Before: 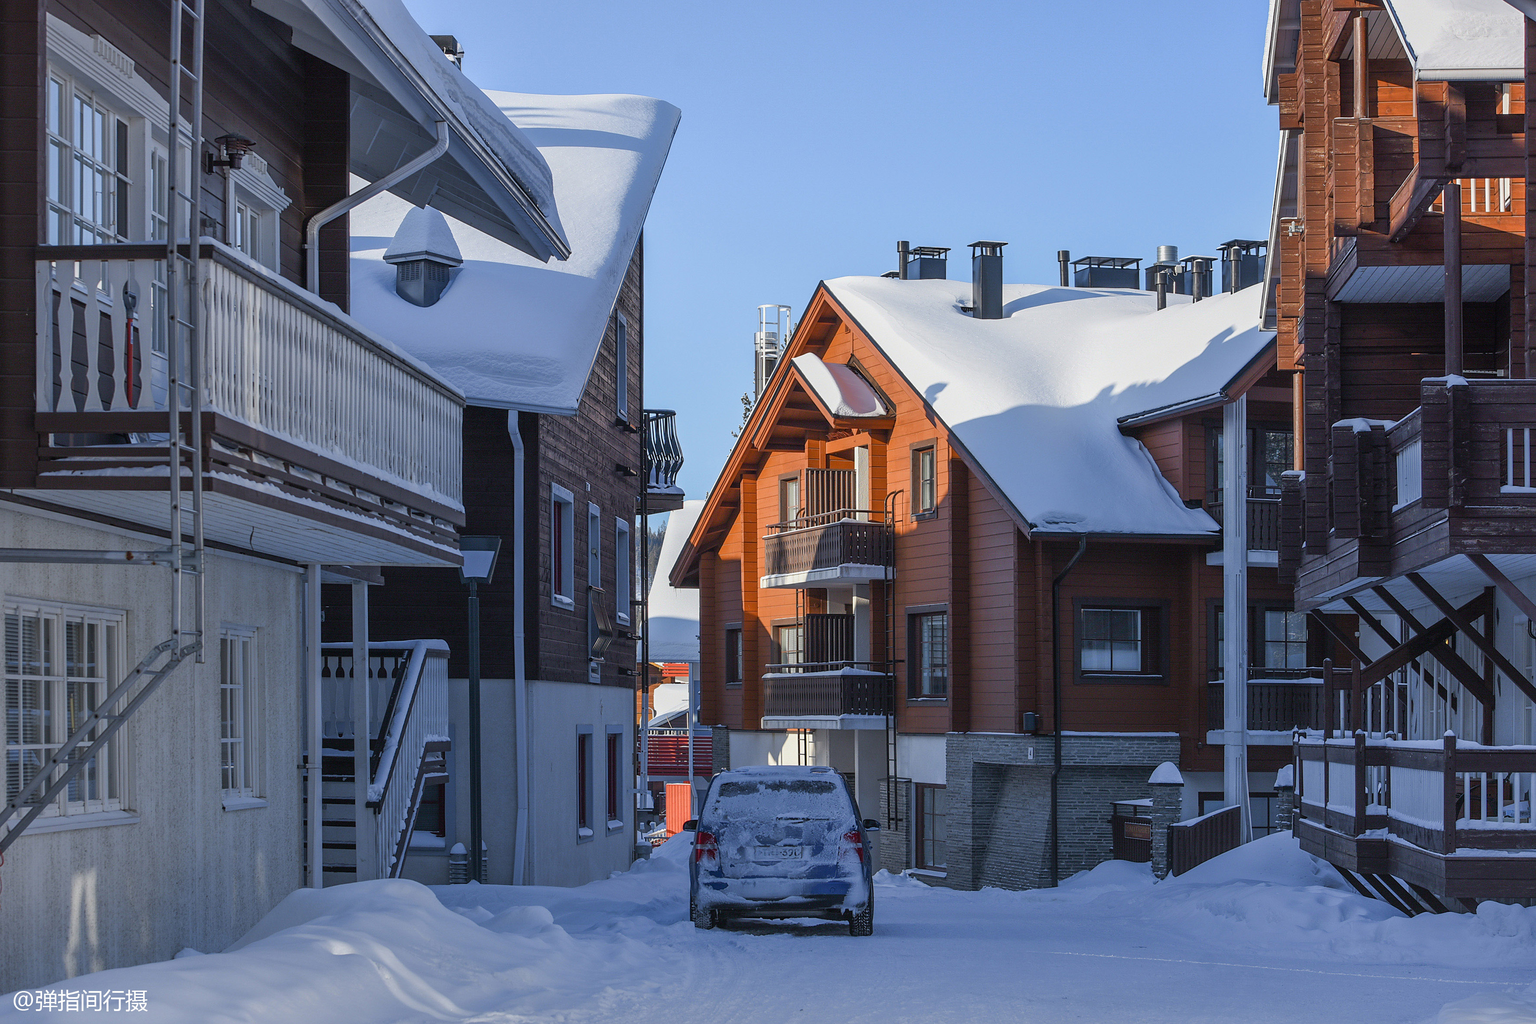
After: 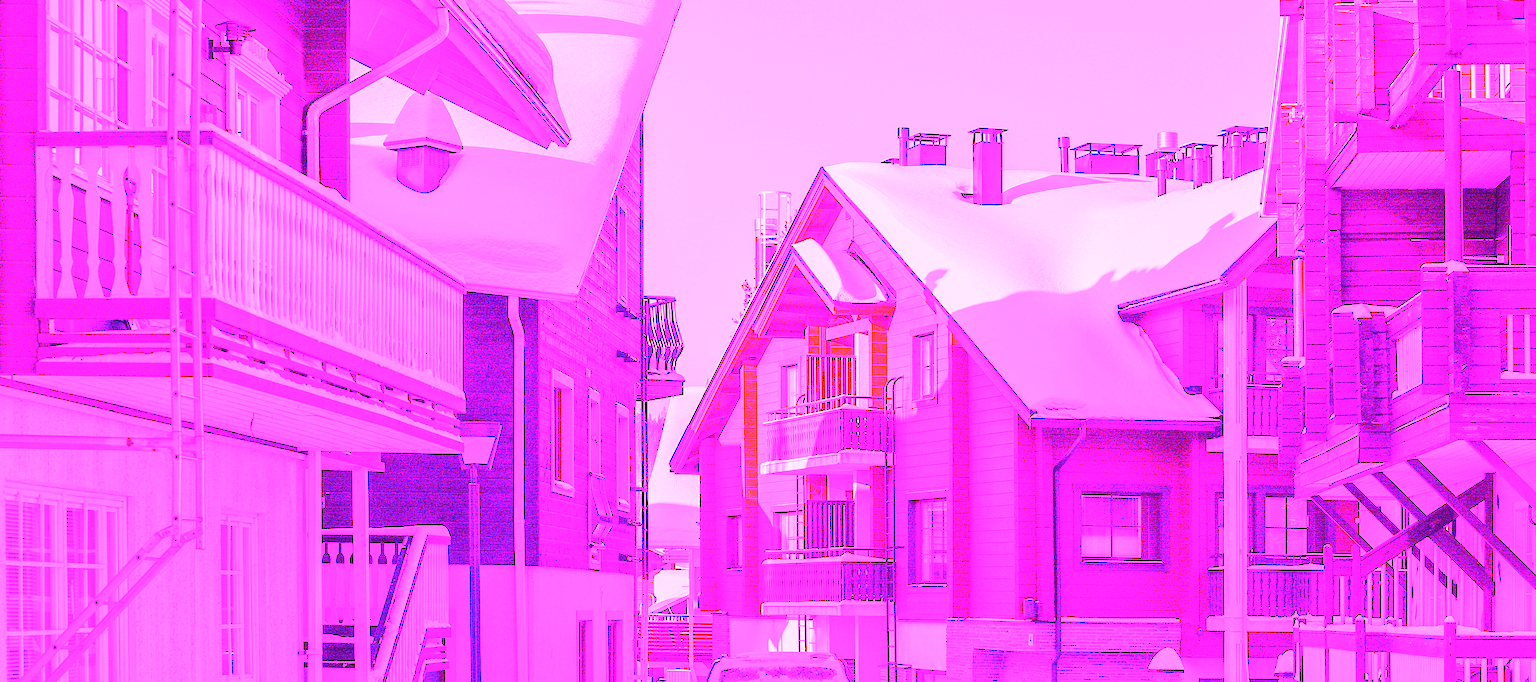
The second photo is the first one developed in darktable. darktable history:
white balance: red 8, blue 8
crop: top 11.166%, bottom 22.168%
